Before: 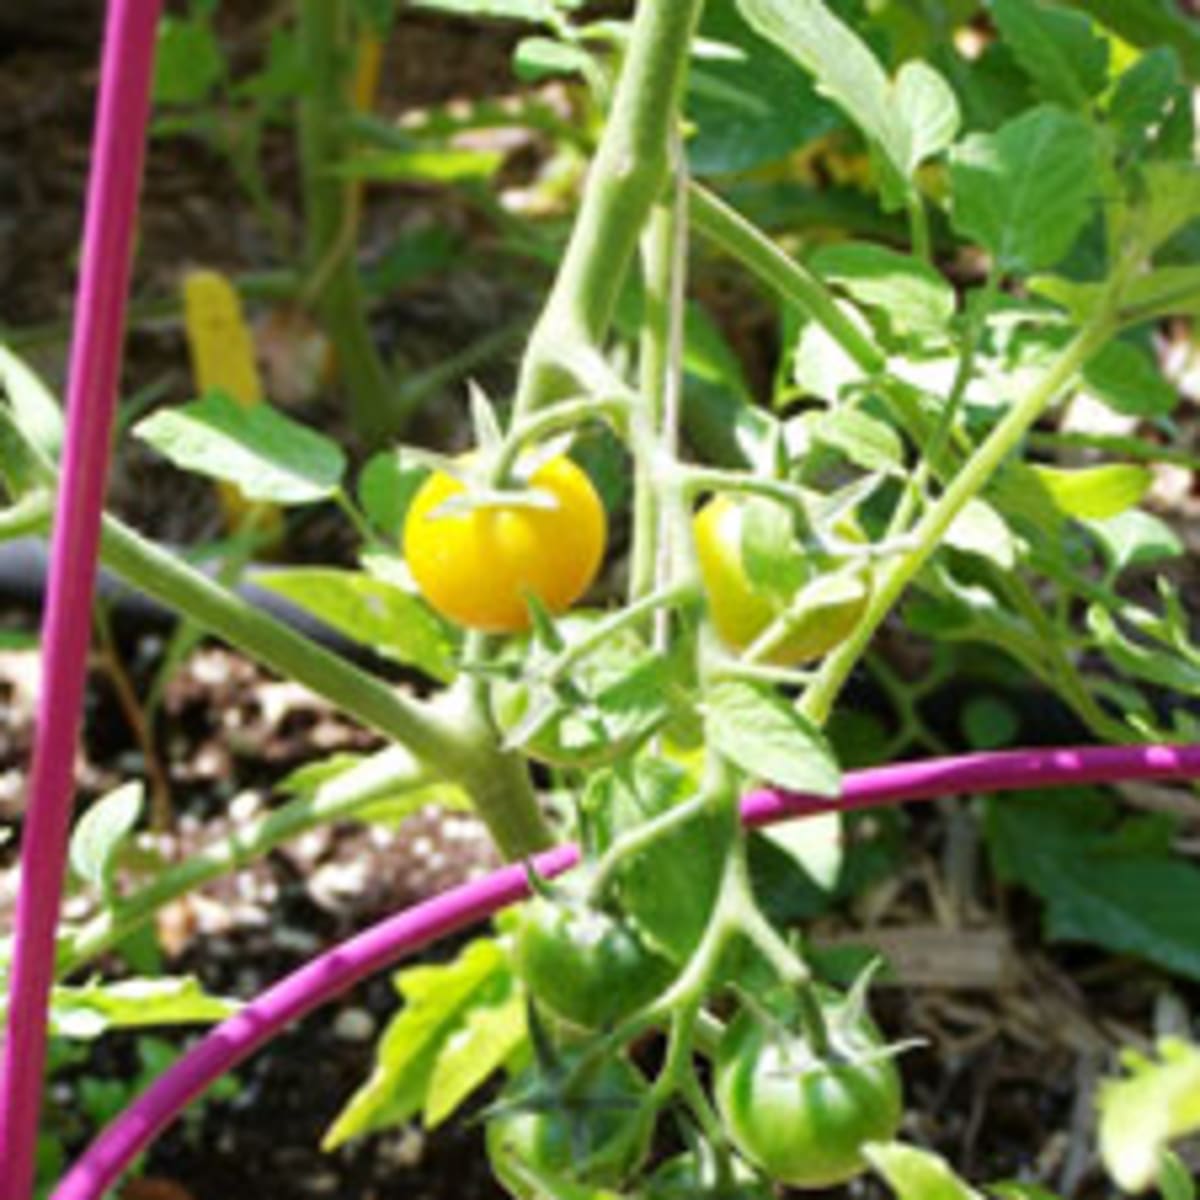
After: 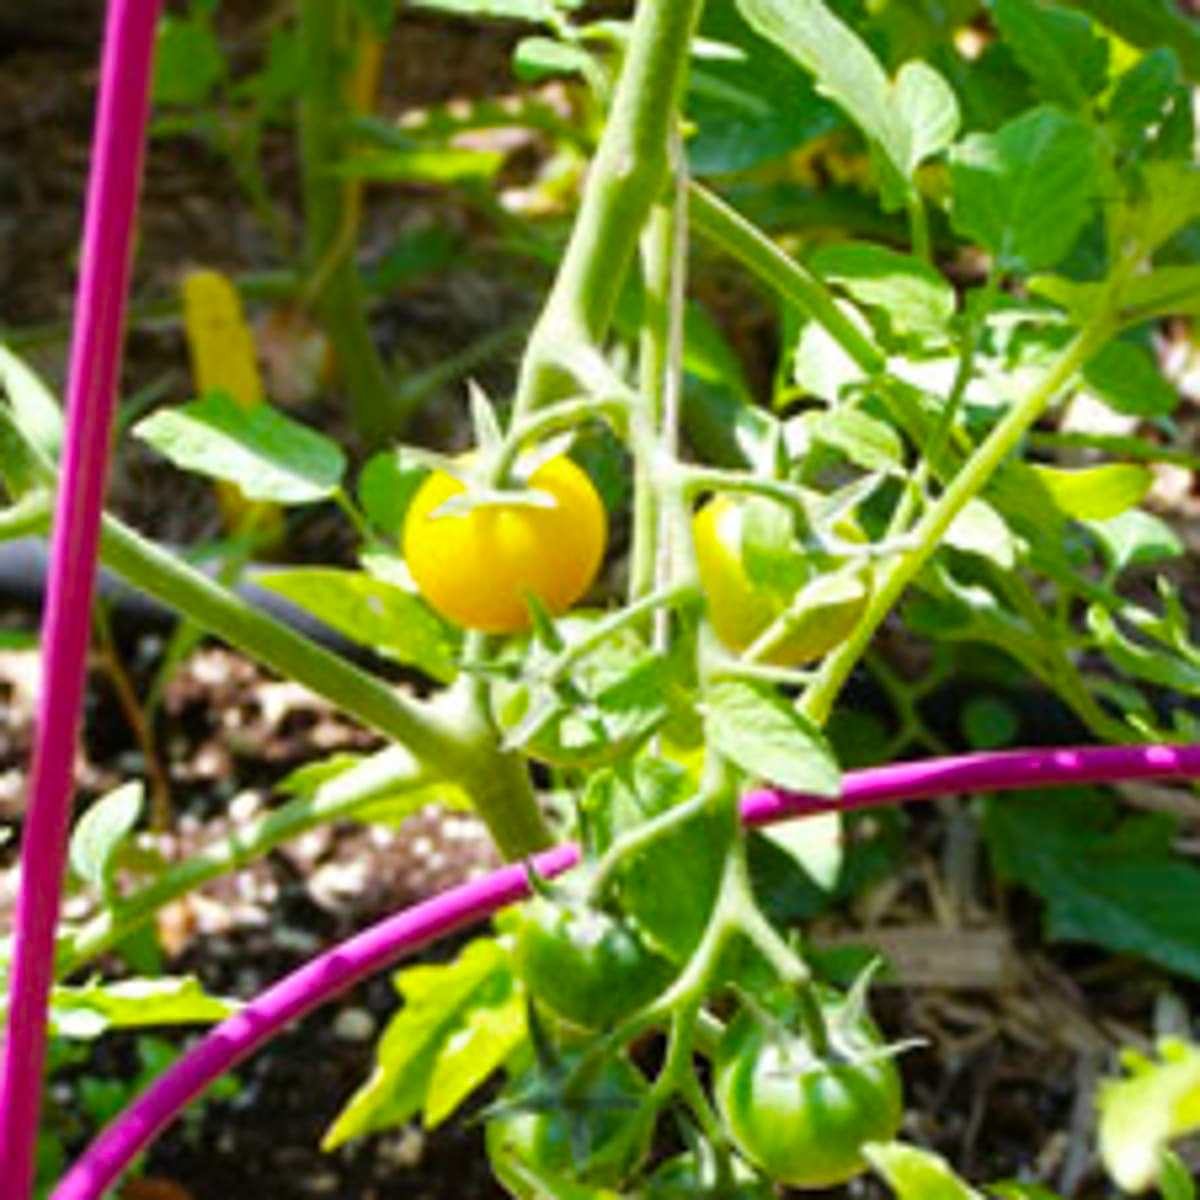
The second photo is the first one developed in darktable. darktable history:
sharpen: on, module defaults
color balance rgb: power › hue 308.1°, perceptual saturation grading › global saturation 19.269%, global vibrance 20%
